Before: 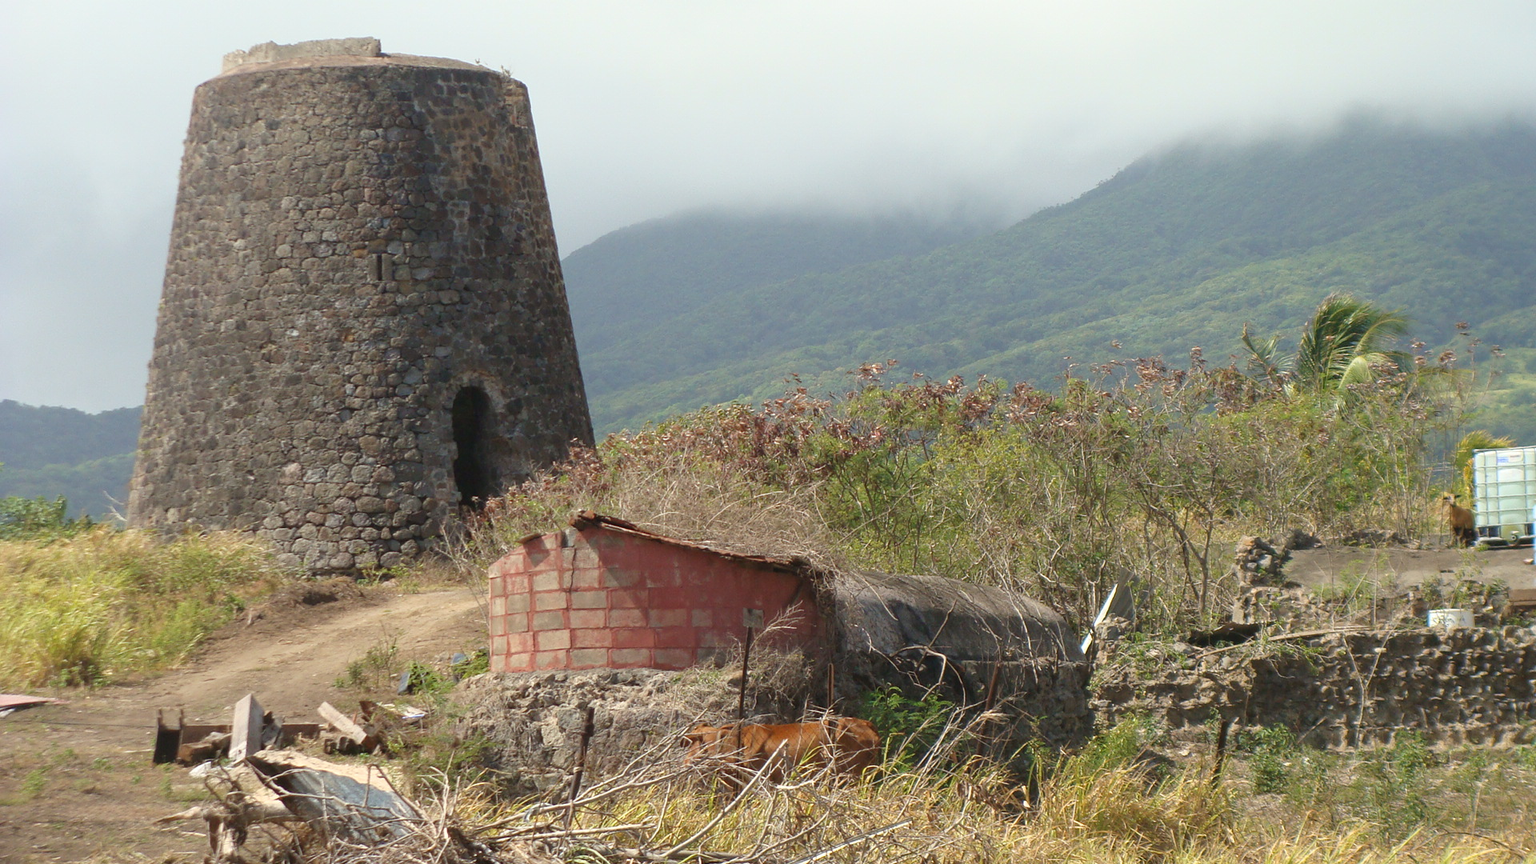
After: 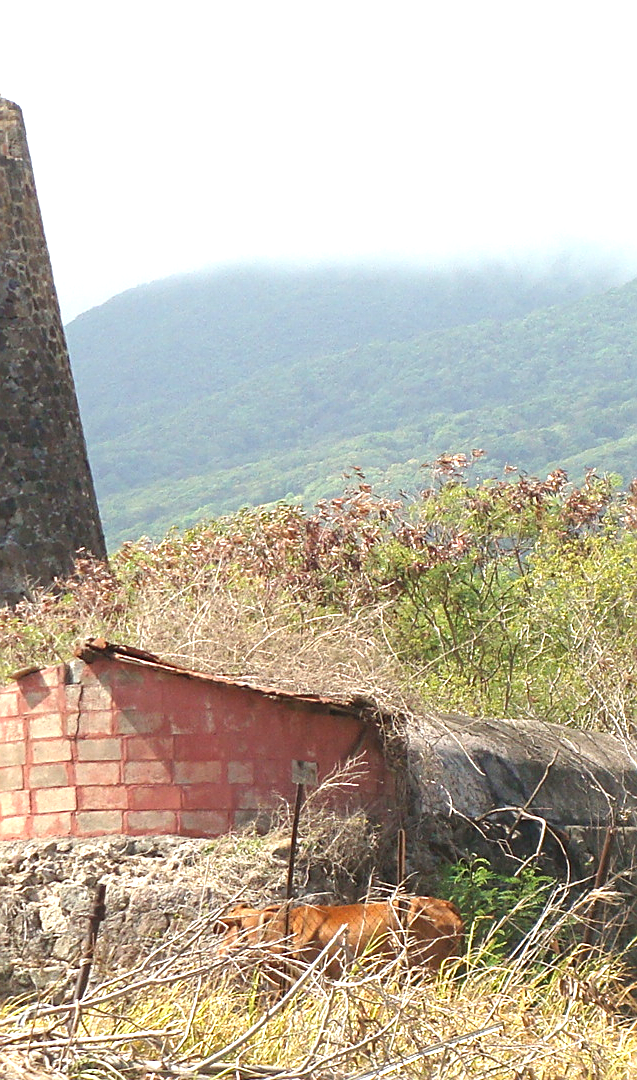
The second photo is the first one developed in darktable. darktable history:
crop: left 33.194%, right 33.613%
exposure: black level correction 0, exposure 1 EV, compensate exposure bias true, compensate highlight preservation false
sharpen: on, module defaults
